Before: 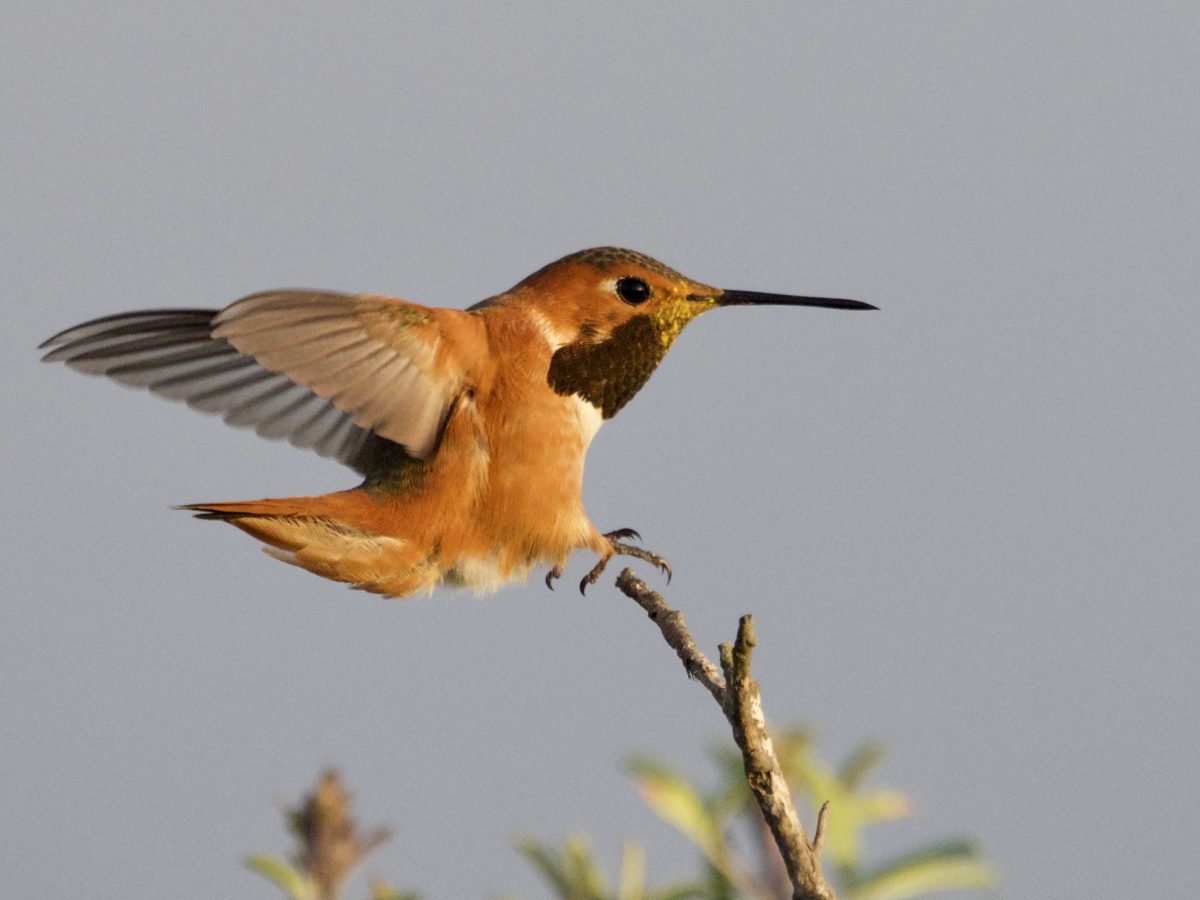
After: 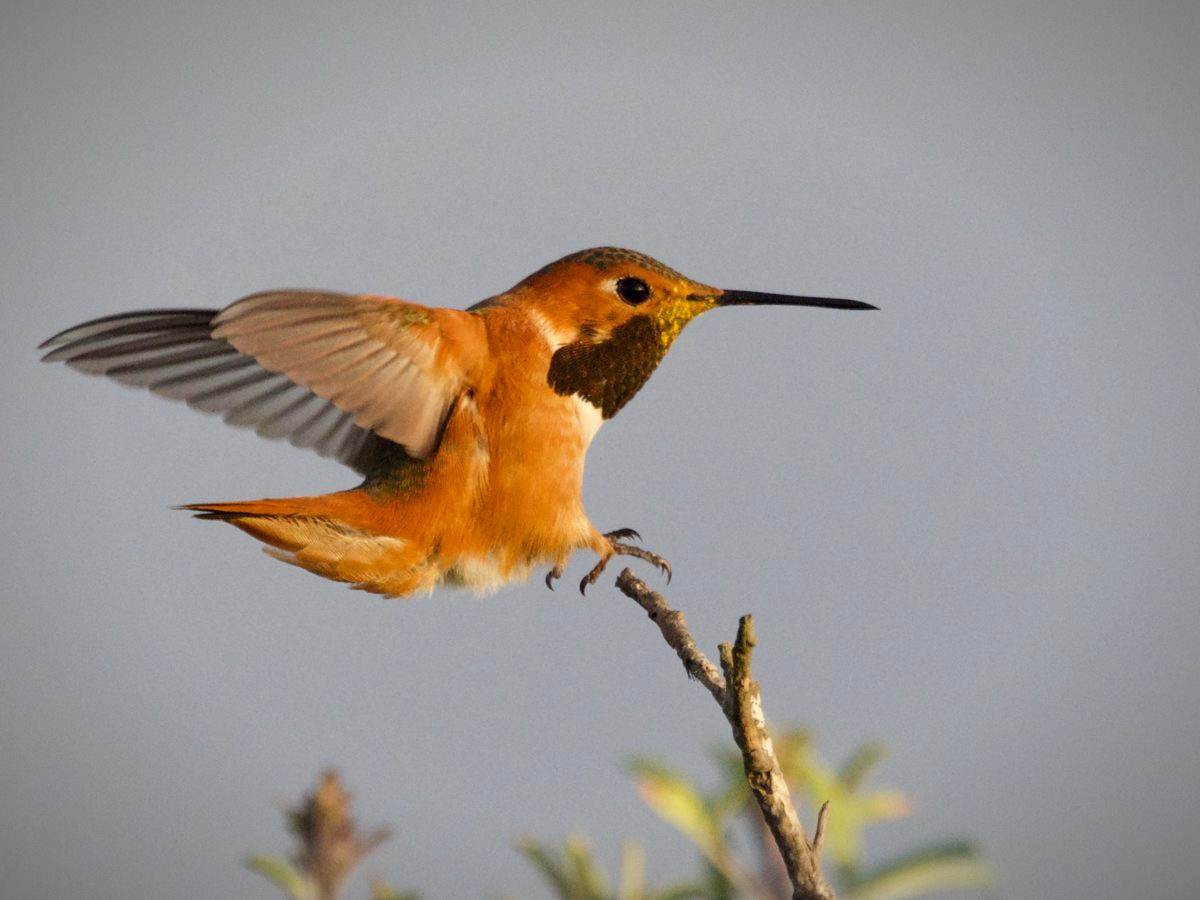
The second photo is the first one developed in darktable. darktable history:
vignetting: fall-off start 81.62%, fall-off radius 61.28%, automatic ratio true, width/height ratio 1.415, unbound false
